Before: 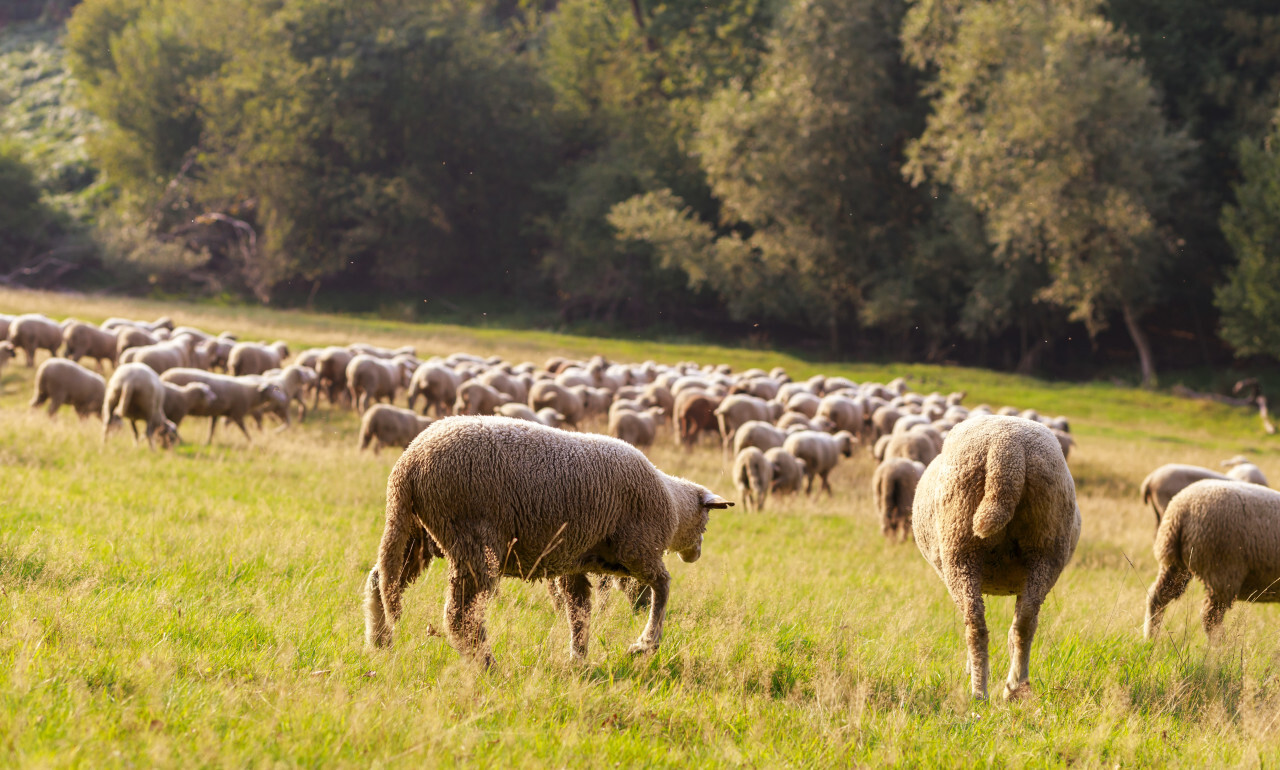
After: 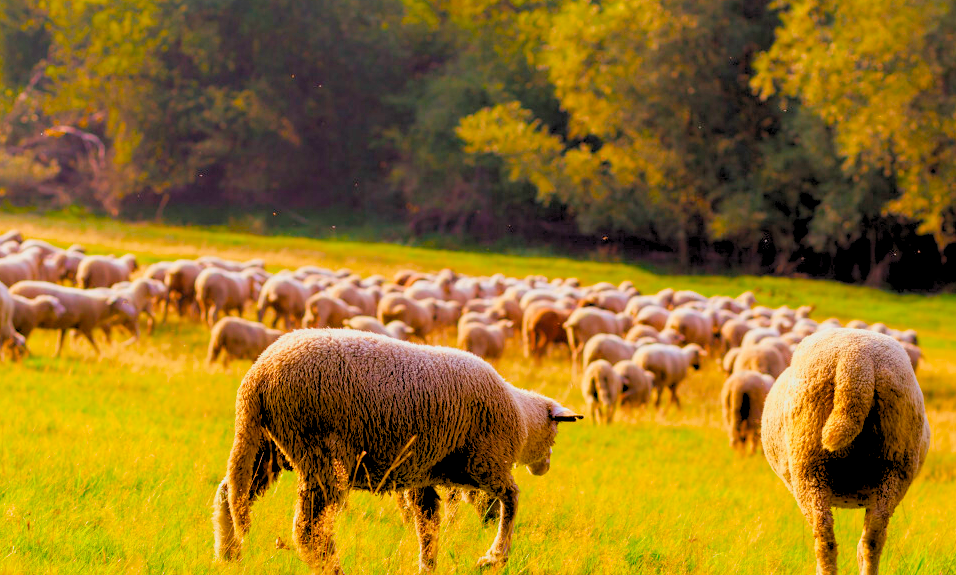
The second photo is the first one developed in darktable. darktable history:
color balance rgb: linear chroma grading › global chroma 23.15%, perceptual saturation grading › global saturation 28.7%, perceptual saturation grading › mid-tones 12.04%, perceptual saturation grading › shadows 10.19%, global vibrance 22.22%
rgb levels: preserve colors sum RGB, levels [[0.038, 0.433, 0.934], [0, 0.5, 1], [0, 0.5, 1]]
crop and rotate: left 11.831%, top 11.346%, right 13.429%, bottom 13.899%
